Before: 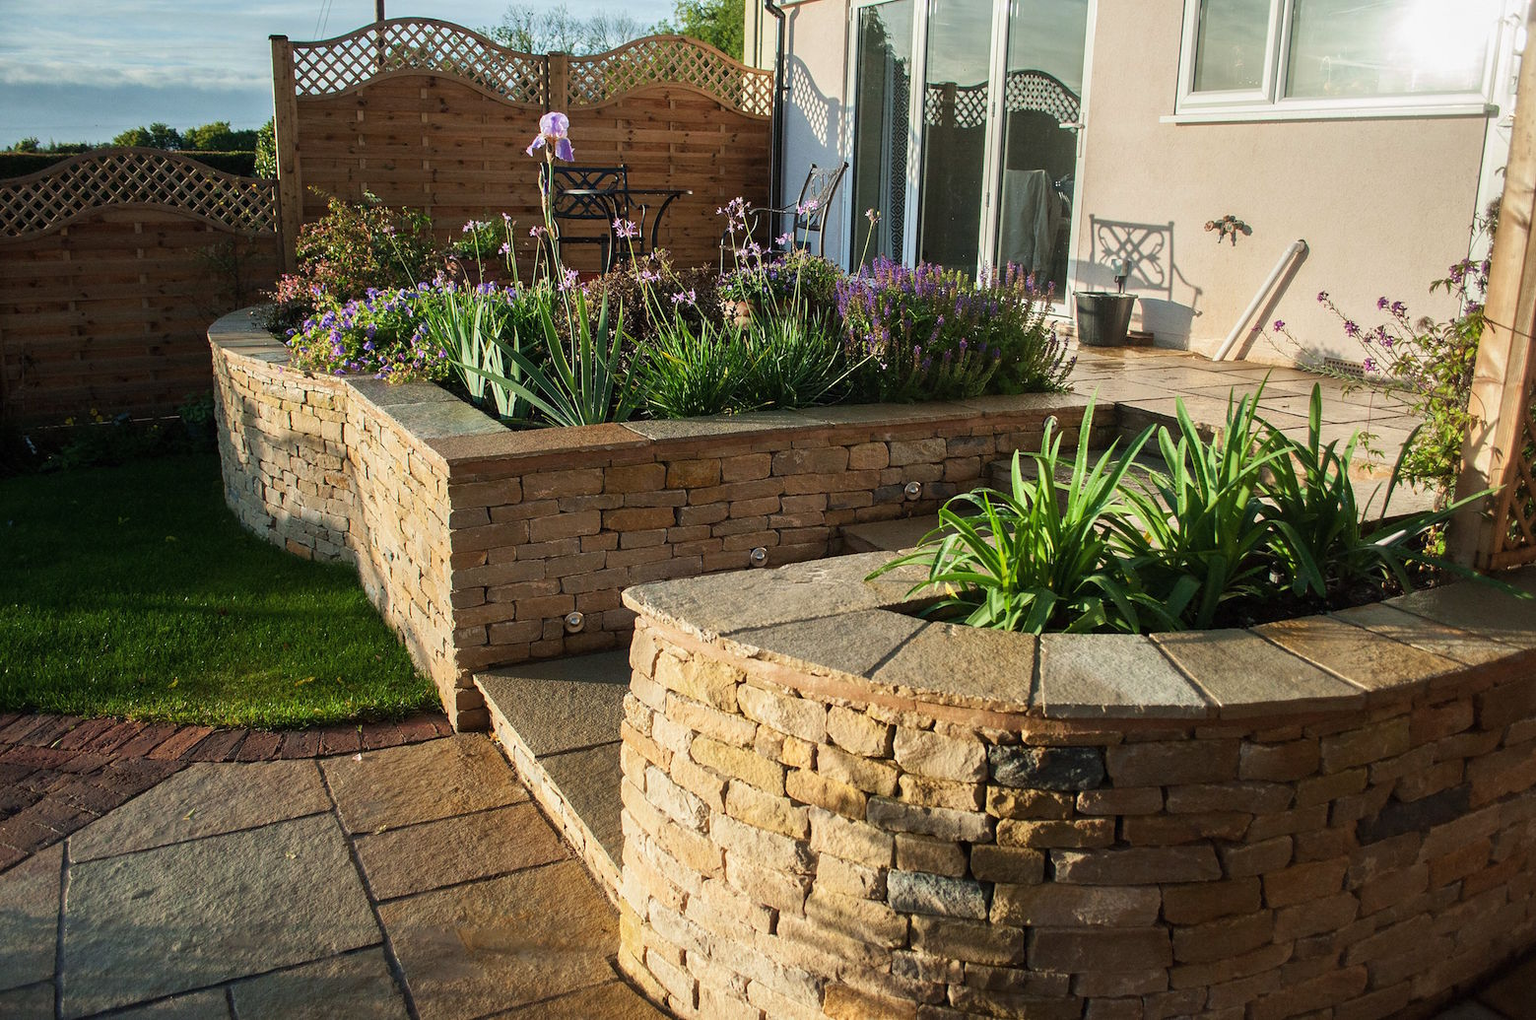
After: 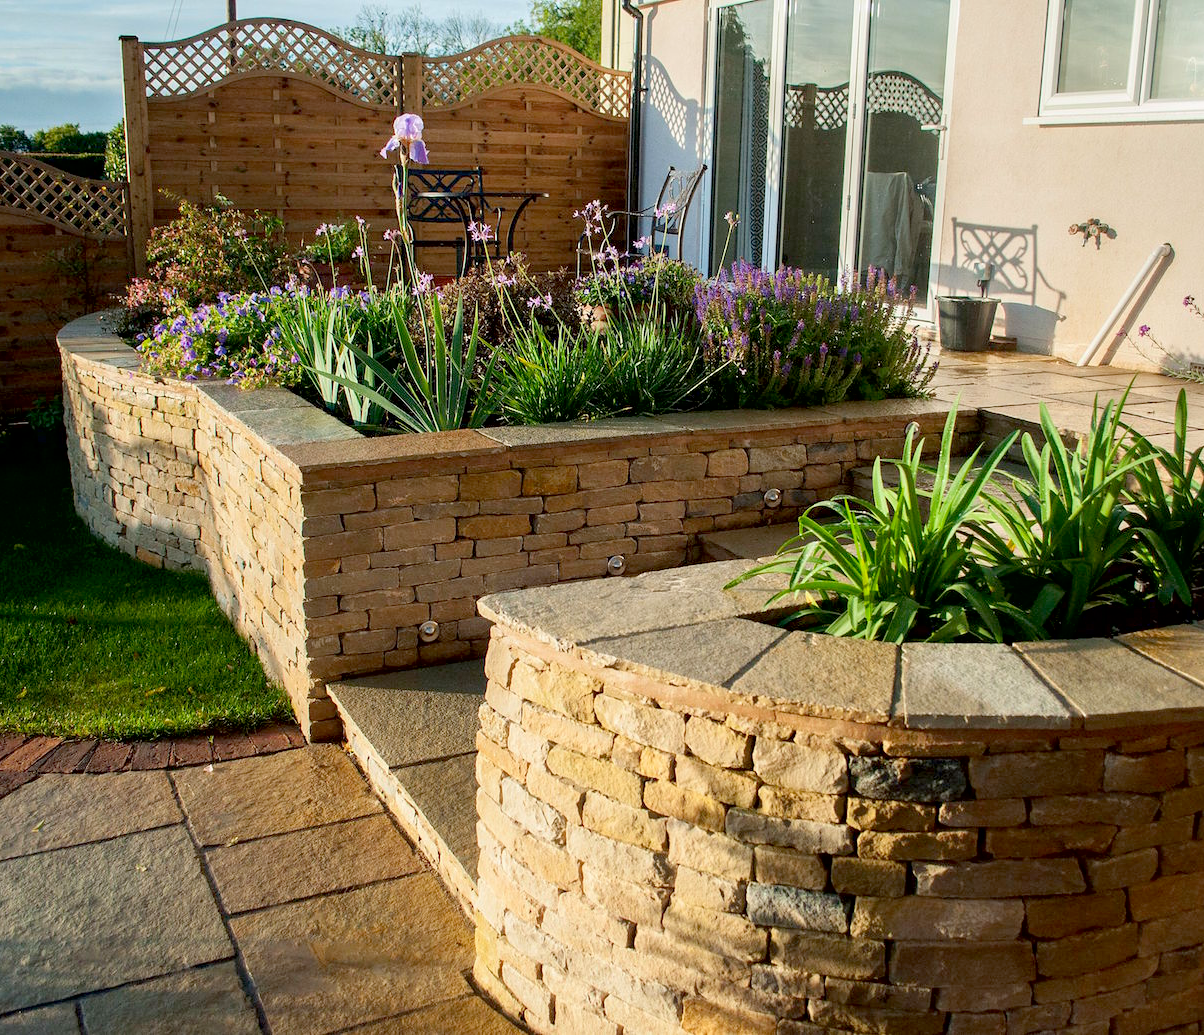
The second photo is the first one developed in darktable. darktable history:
crop: left 9.892%, right 12.876%
color correction: highlights b* 0.054
exposure: black level correction 0.011, compensate highlight preservation false
contrast brightness saturation: contrast 0.041, saturation 0.162
